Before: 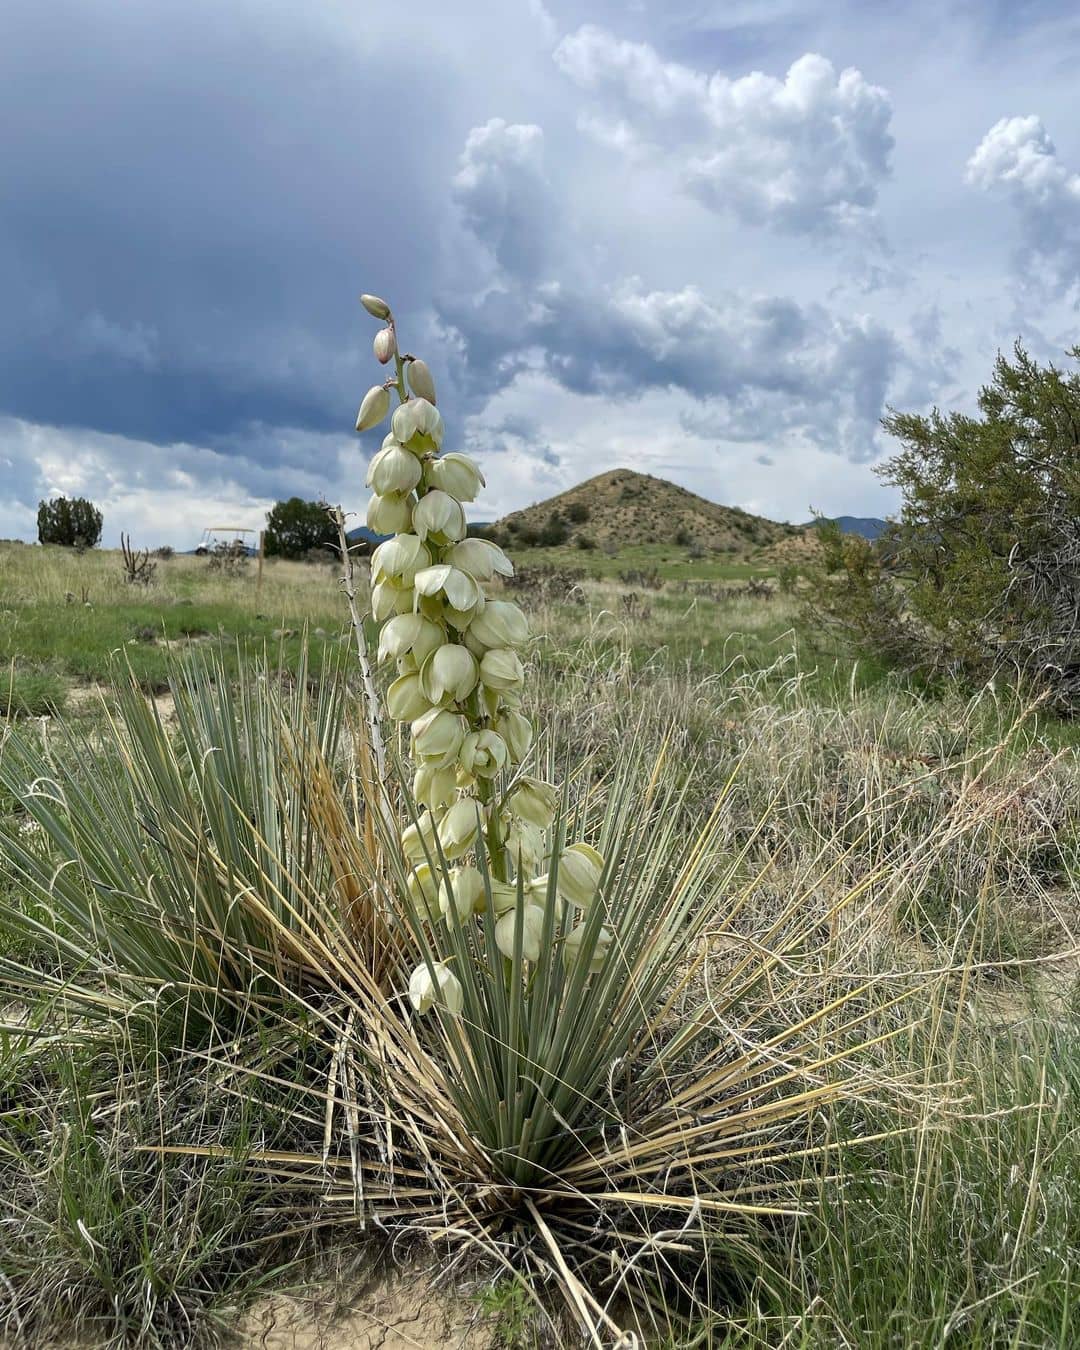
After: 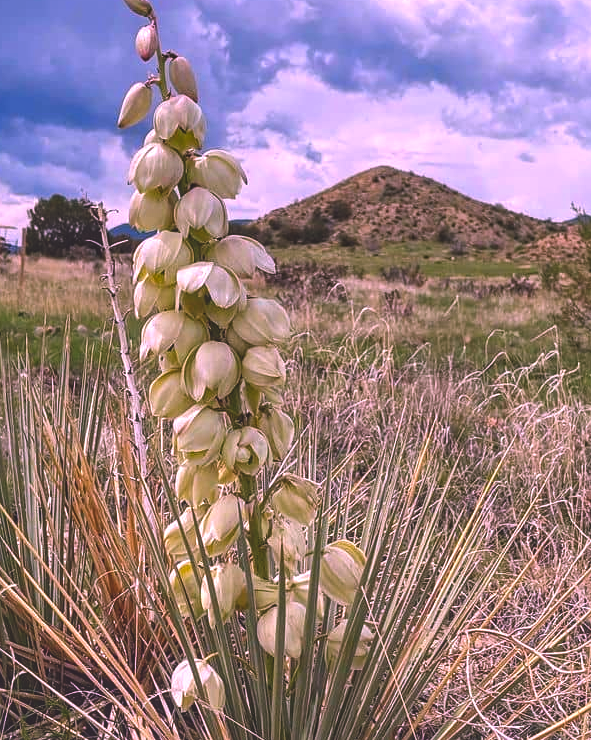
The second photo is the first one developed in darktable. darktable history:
local contrast: detail 130%
contrast brightness saturation: brightness -0.092
exposure: black level correction -0.042, exposure 0.063 EV, compensate highlight preservation false
sharpen: amount 0.209
crop and rotate: left 22.093%, top 22.495%, right 23.11%, bottom 22.641%
shadows and highlights: radius 95.77, shadows -15.29, white point adjustment 0.194, highlights 32.72, compress 48.24%, soften with gaussian
haze removal: strength 0.033, distance 0.253, compatibility mode true, adaptive false
color correction: highlights a* 19.37, highlights b* -12.27, saturation 1.7
